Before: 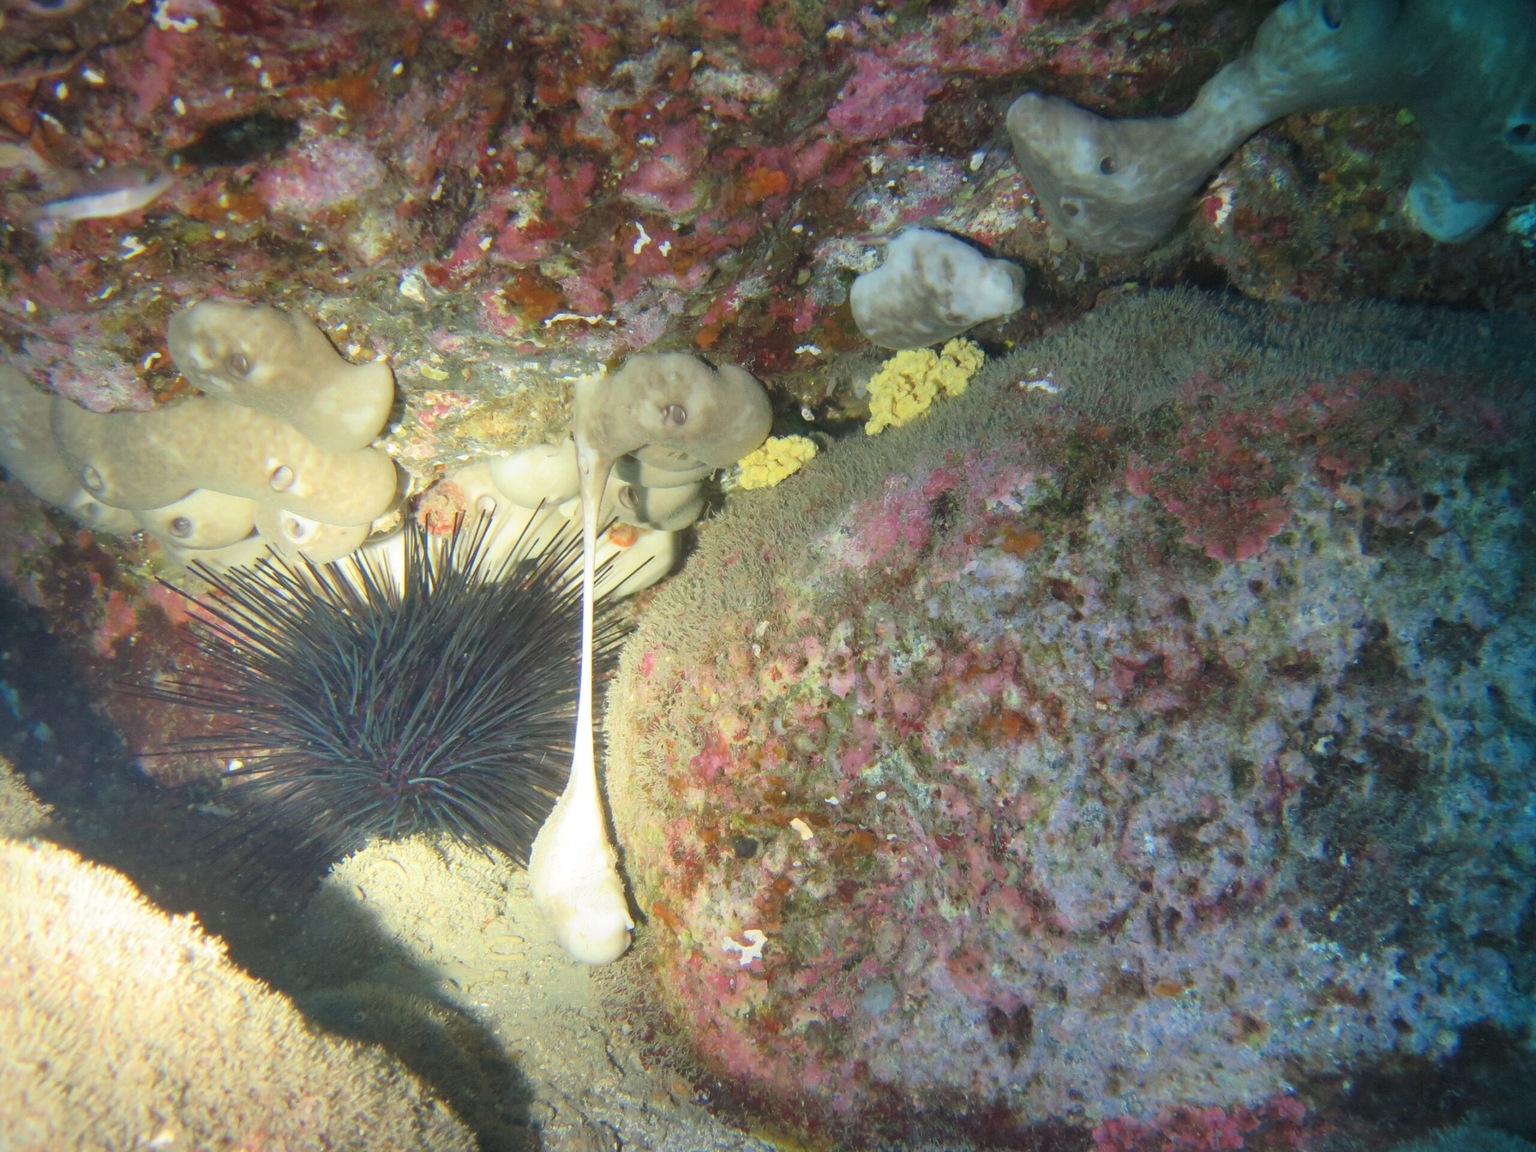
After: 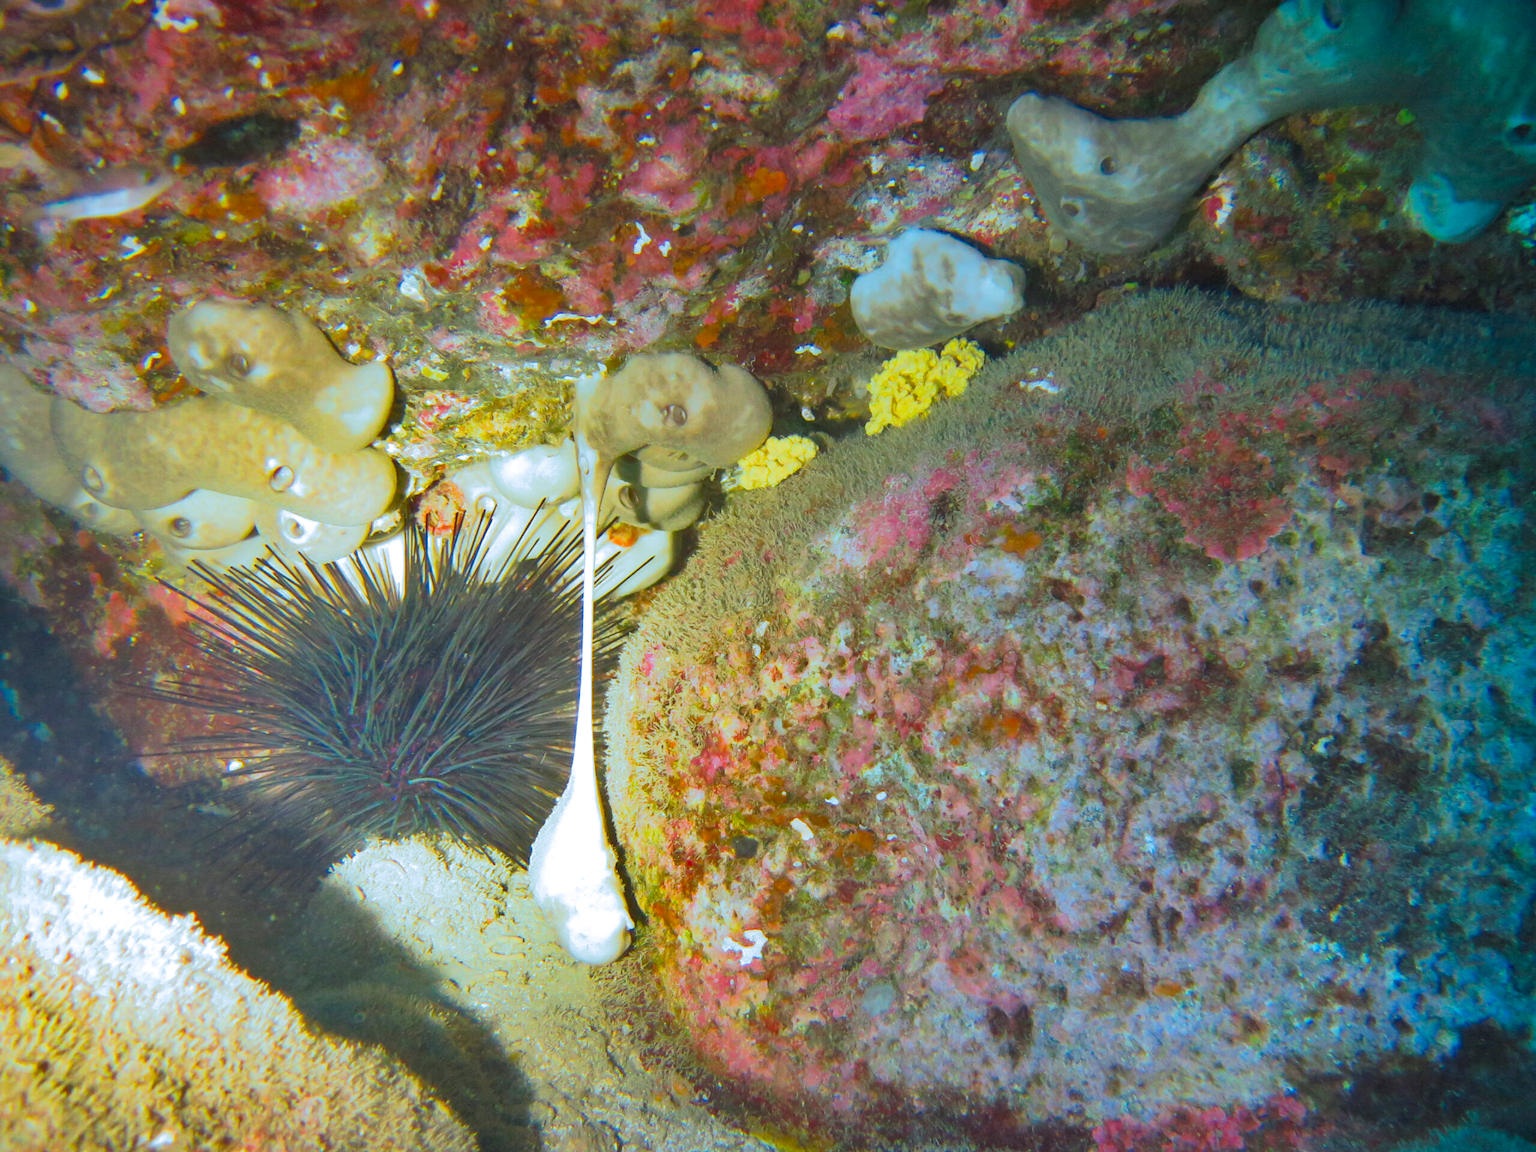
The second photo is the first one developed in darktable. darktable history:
split-toning: shadows › hue 351.18°, shadows › saturation 0.86, highlights › hue 218.82°, highlights › saturation 0.73, balance -19.167
color balance rgb: linear chroma grading › global chroma 15%, perceptual saturation grading › global saturation 30%
exposure: exposure 0.217 EV, compensate highlight preservation false
shadows and highlights: shadows 30.63, highlights -63.22, shadows color adjustment 98%, highlights color adjustment 58.61%, soften with gaussian
